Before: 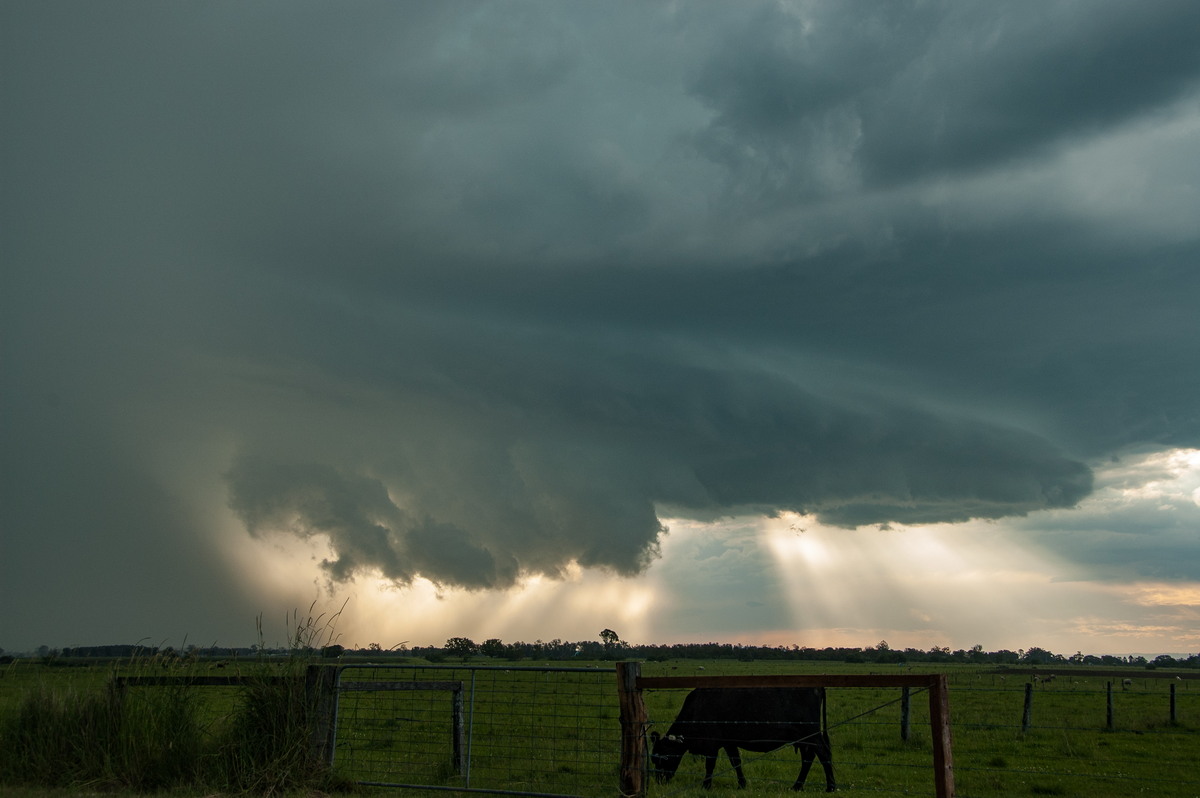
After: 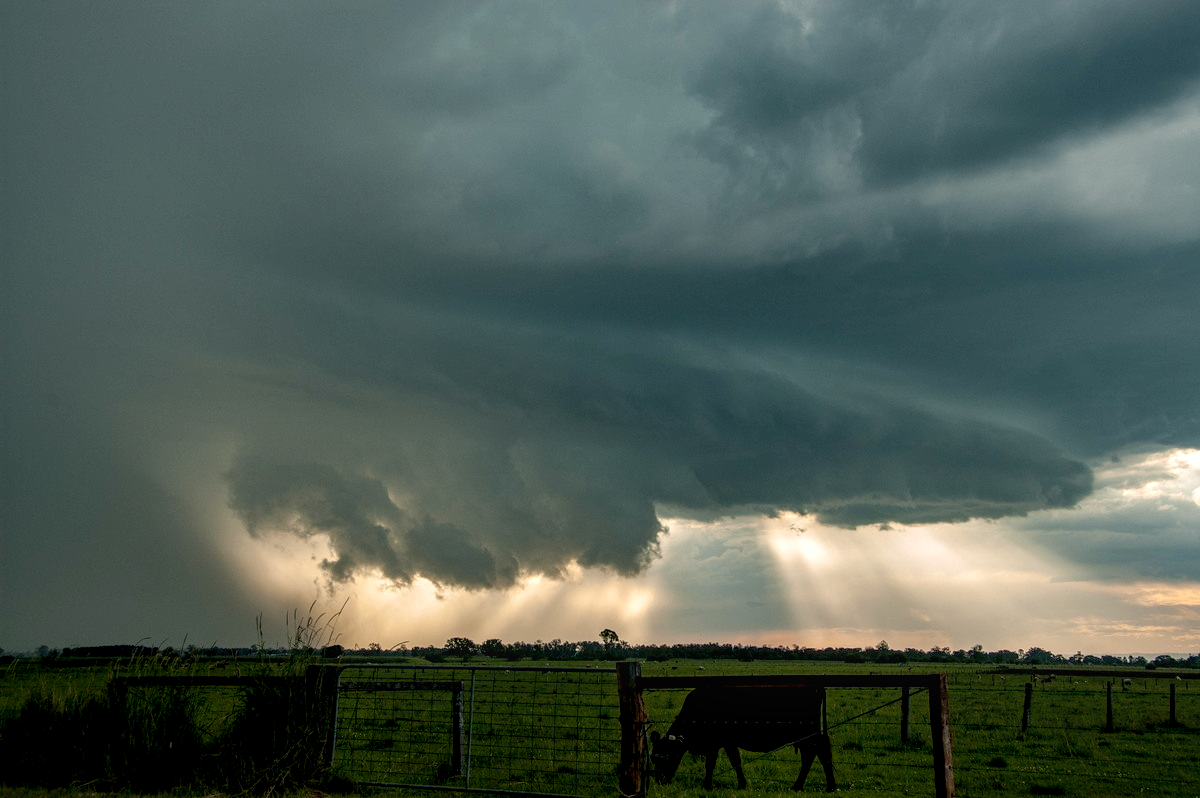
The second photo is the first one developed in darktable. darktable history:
color balance rgb: highlights gain › chroma 1.093%, highlights gain › hue 60.1°, perceptual saturation grading › global saturation 0.517%
local contrast: on, module defaults
exposure: black level correction 0.009, exposure 0.116 EV, compensate highlight preservation false
